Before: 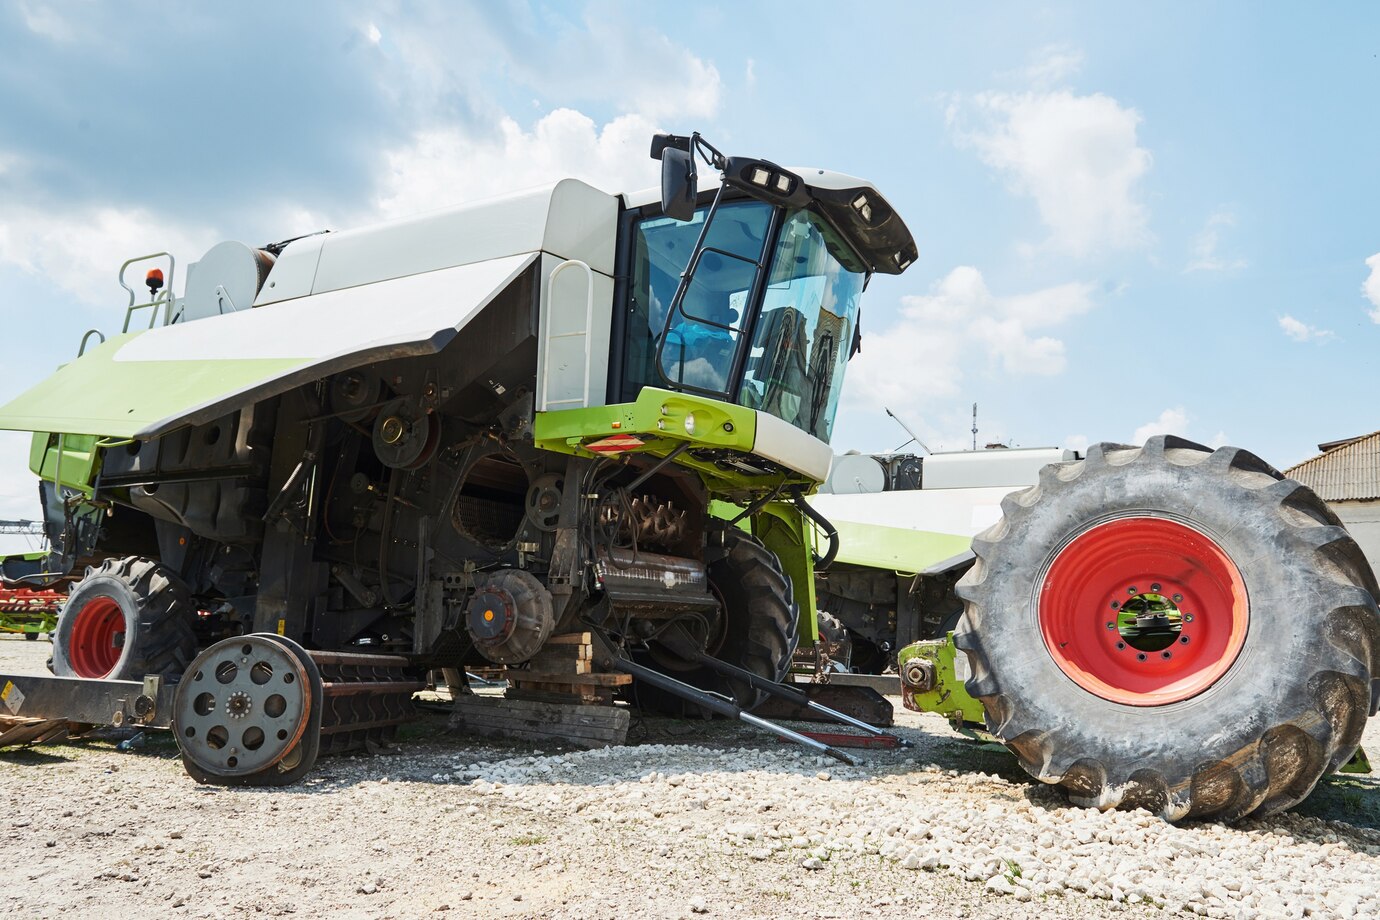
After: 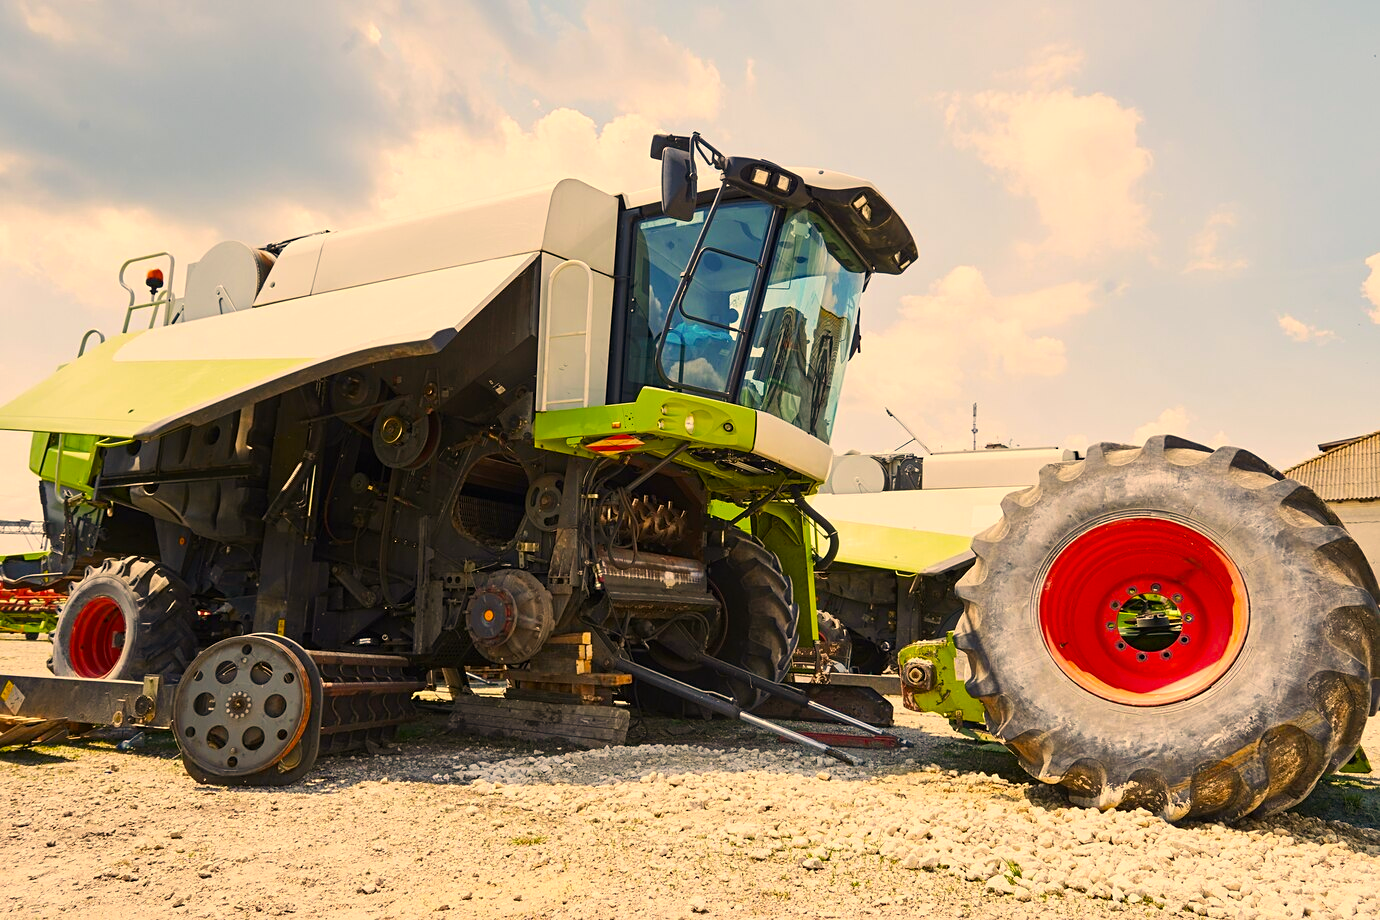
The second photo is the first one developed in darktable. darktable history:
contrast brightness saturation: saturation -0.05
sharpen: amount 0.2
rgb levels: preserve colors max RGB
color correction: highlights a* 15, highlights b* 31.55
color balance rgb: linear chroma grading › global chroma 15%, perceptual saturation grading › global saturation 30%
